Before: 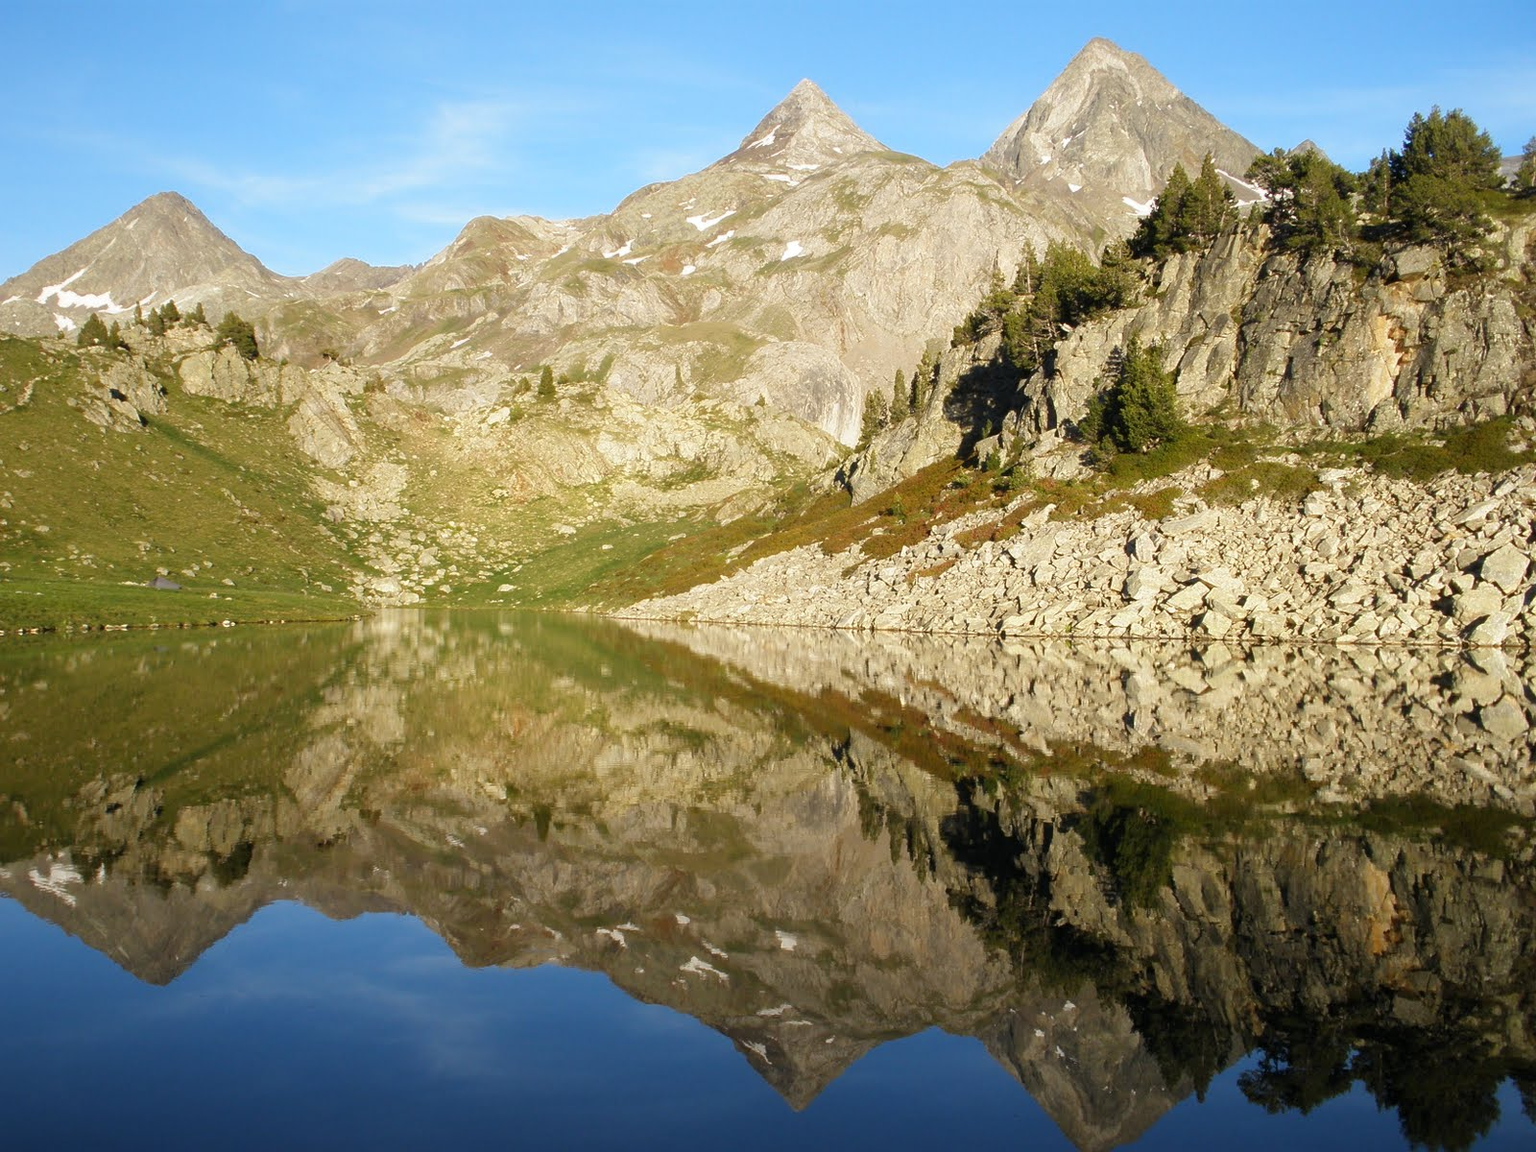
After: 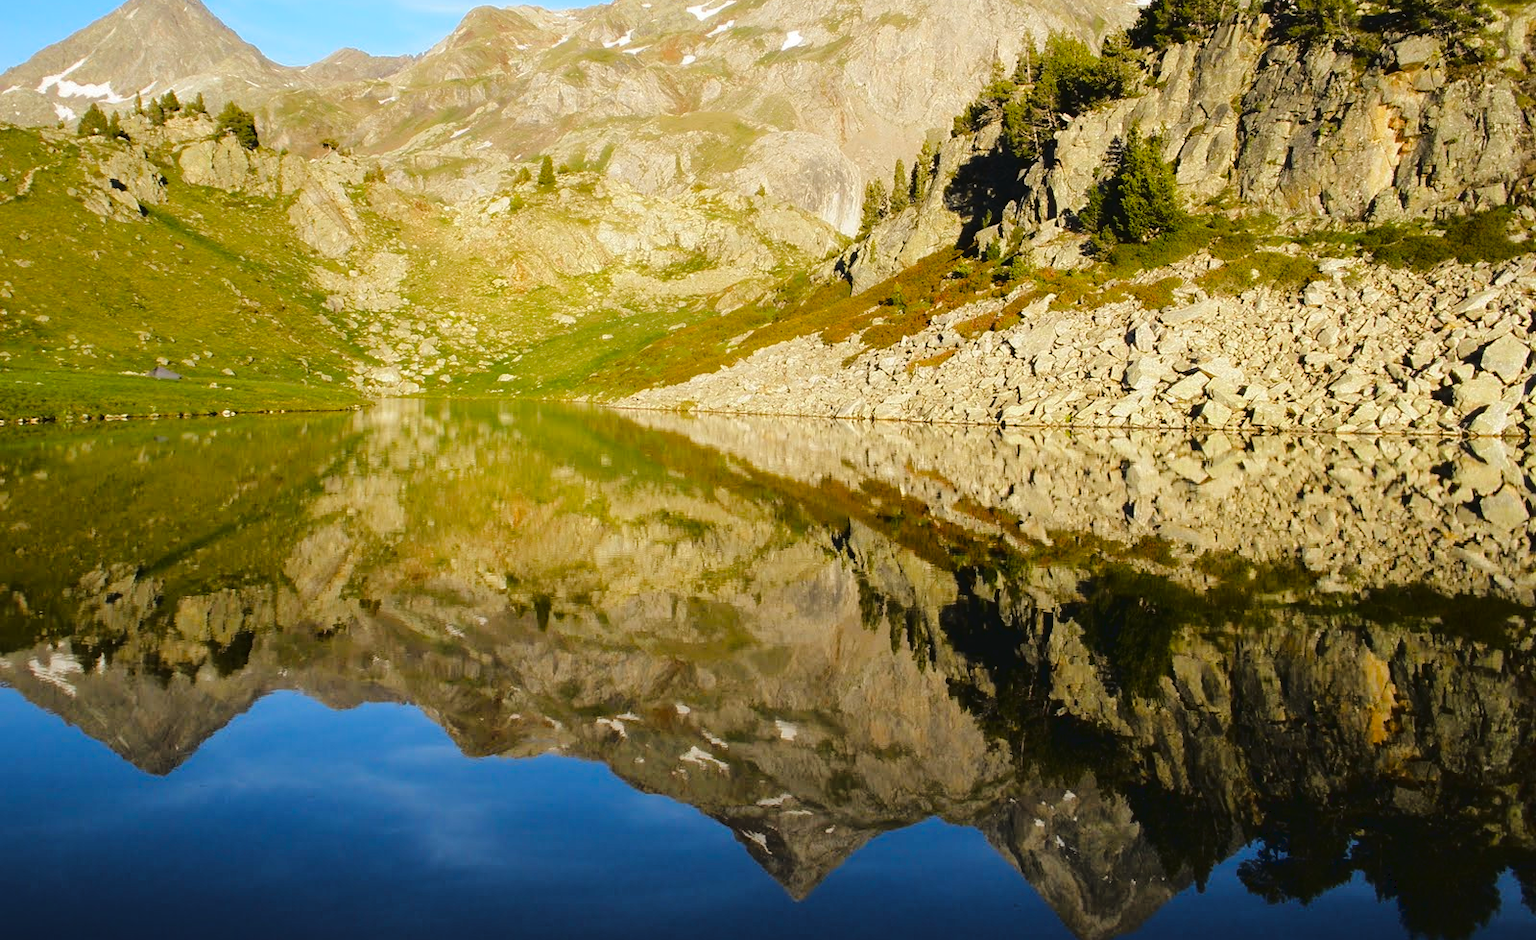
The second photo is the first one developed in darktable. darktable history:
crop and rotate: top 18.263%
tone curve: curves: ch0 [(0, 0) (0.003, 0.041) (0.011, 0.042) (0.025, 0.041) (0.044, 0.043) (0.069, 0.048) (0.1, 0.059) (0.136, 0.079) (0.177, 0.107) (0.224, 0.152) (0.277, 0.235) (0.335, 0.331) (0.399, 0.427) (0.468, 0.512) (0.543, 0.595) (0.623, 0.668) (0.709, 0.736) (0.801, 0.813) (0.898, 0.891) (1, 1)], color space Lab, linked channels, preserve colors none
color balance rgb: perceptual saturation grading › global saturation 31.046%
